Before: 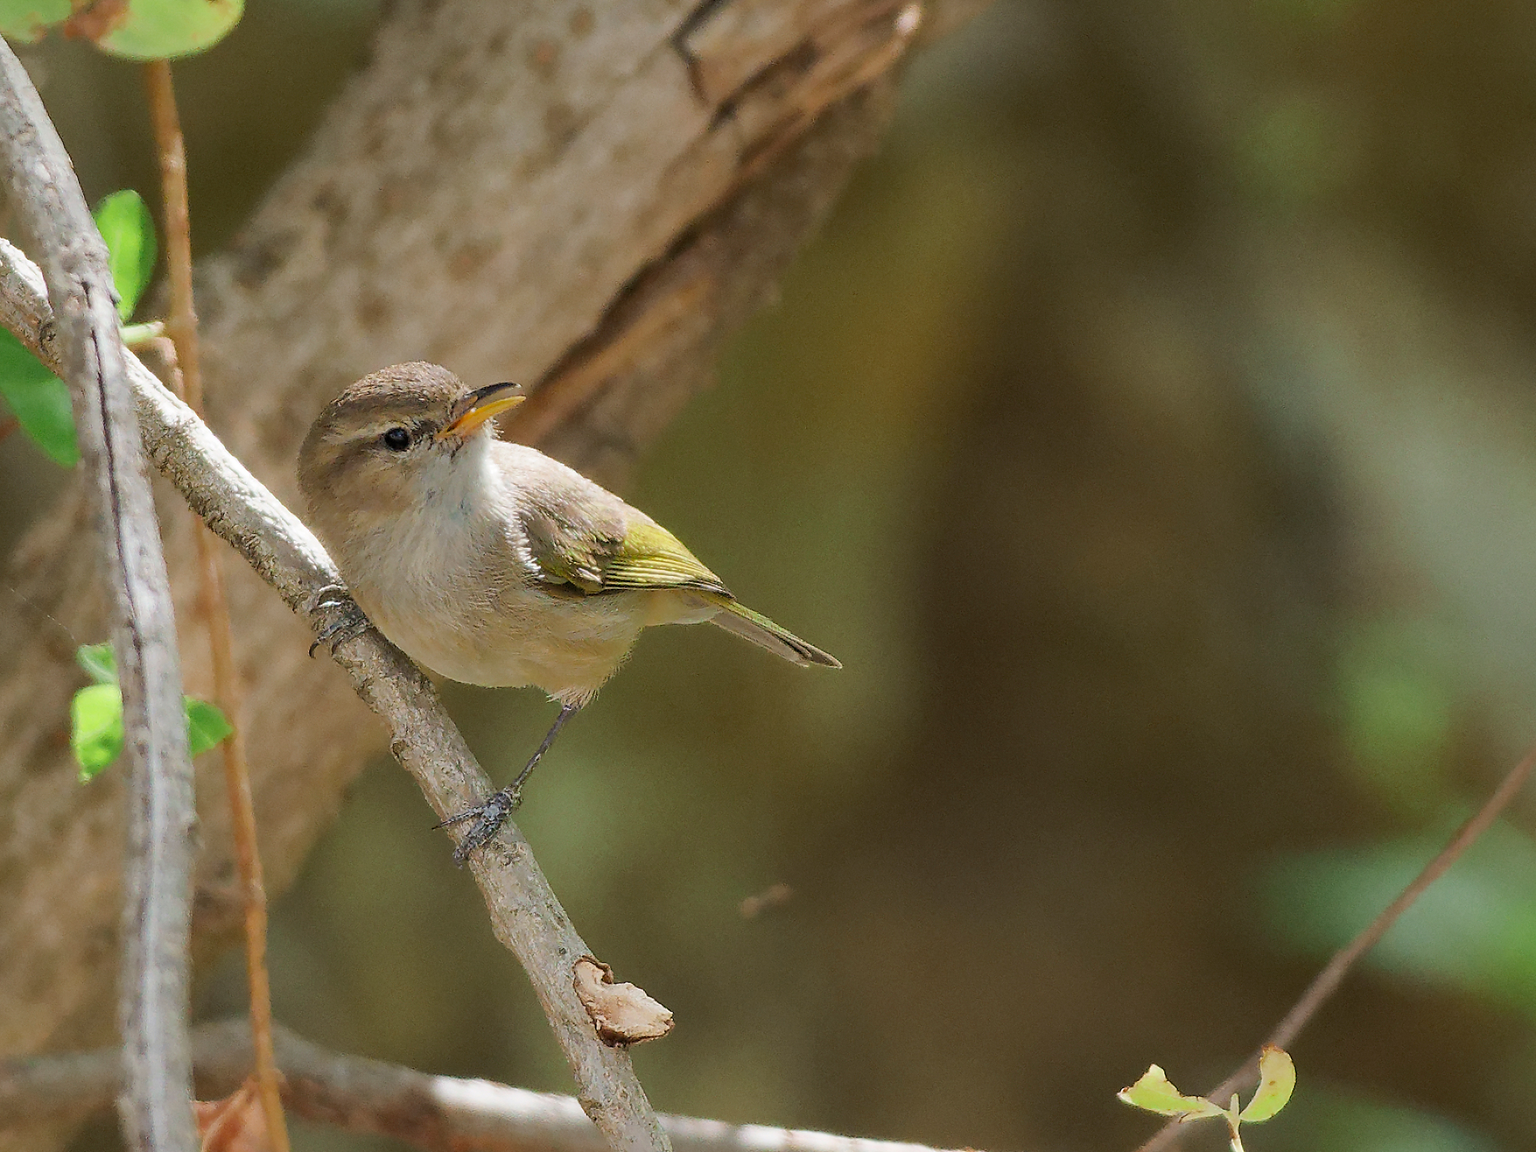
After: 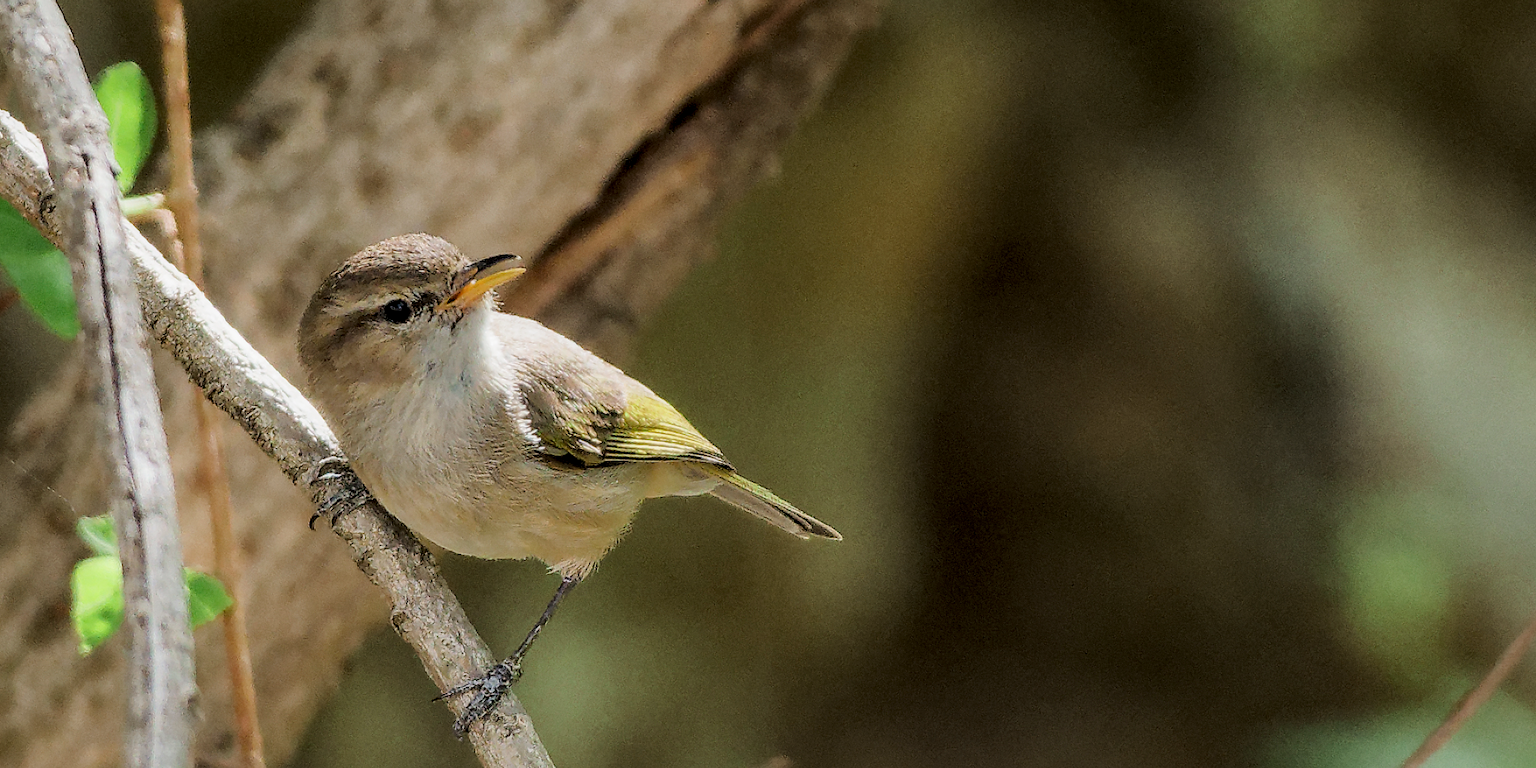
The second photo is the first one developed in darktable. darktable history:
local contrast: detail 130%
crop: top 11.166%, bottom 22.168%
filmic rgb: black relative exposure -5 EV, white relative exposure 3.5 EV, hardness 3.19, contrast 1.2, highlights saturation mix -50%
exposure: compensate highlight preservation false
